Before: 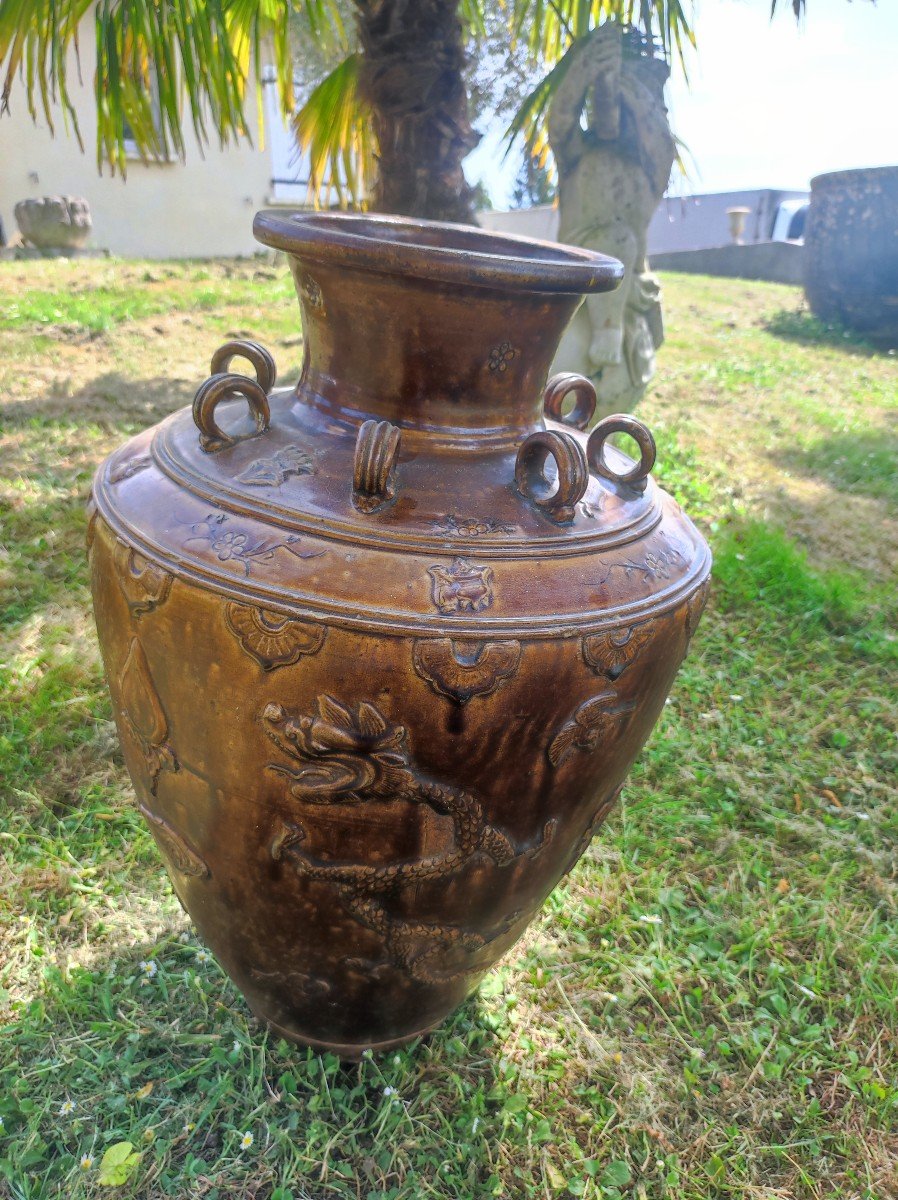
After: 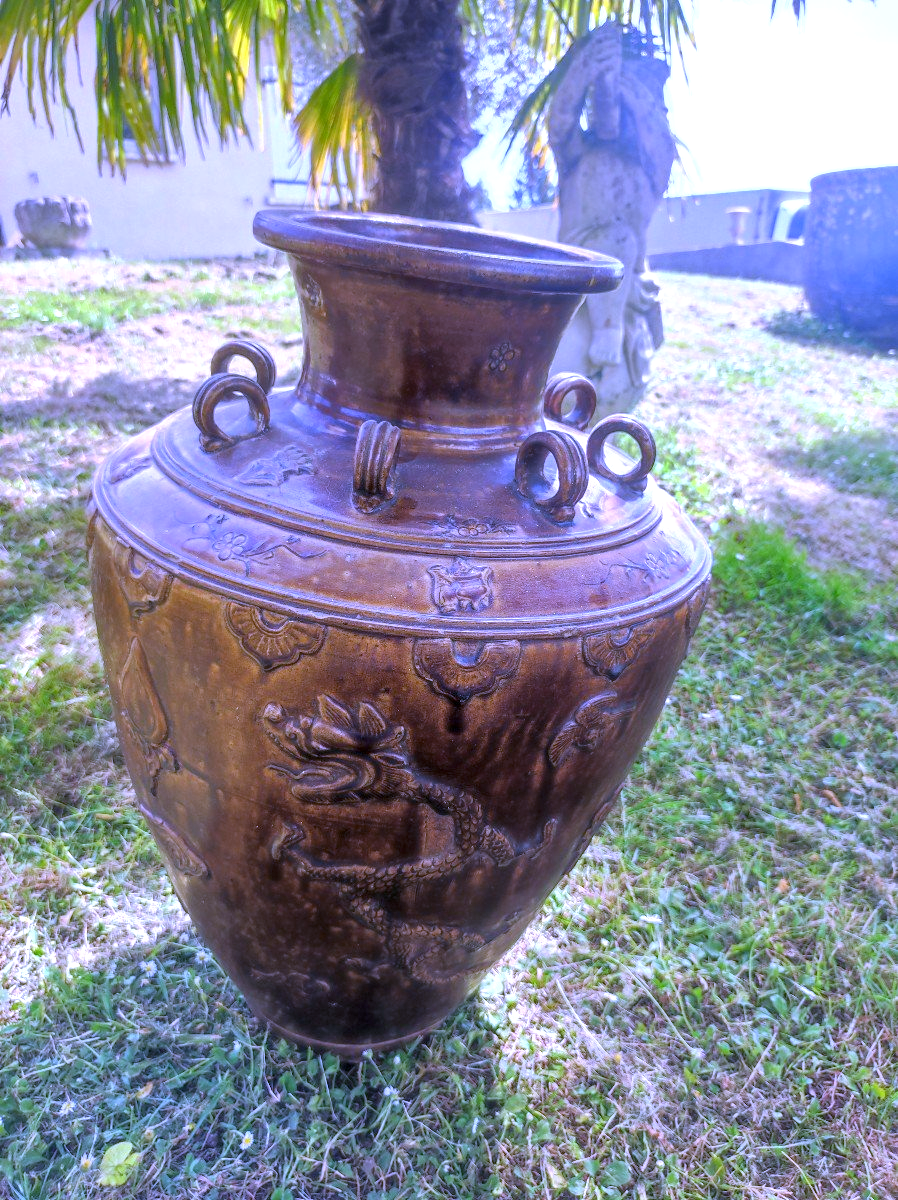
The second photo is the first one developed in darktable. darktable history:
local contrast: highlights 100%, shadows 100%, detail 120%, midtone range 0.2
color balance: contrast -0.5%
exposure: exposure 0.207 EV, compensate highlight preservation false
white balance: red 0.98, blue 1.61
